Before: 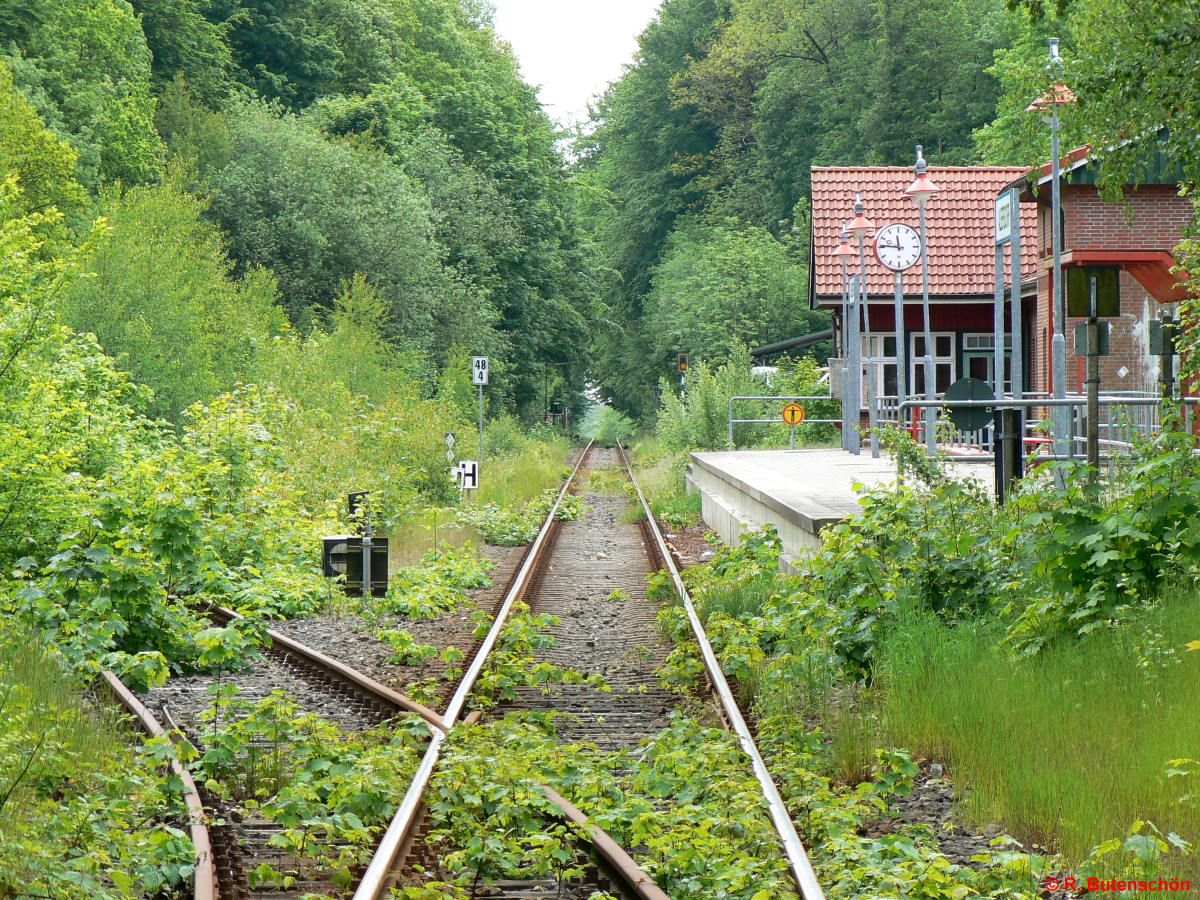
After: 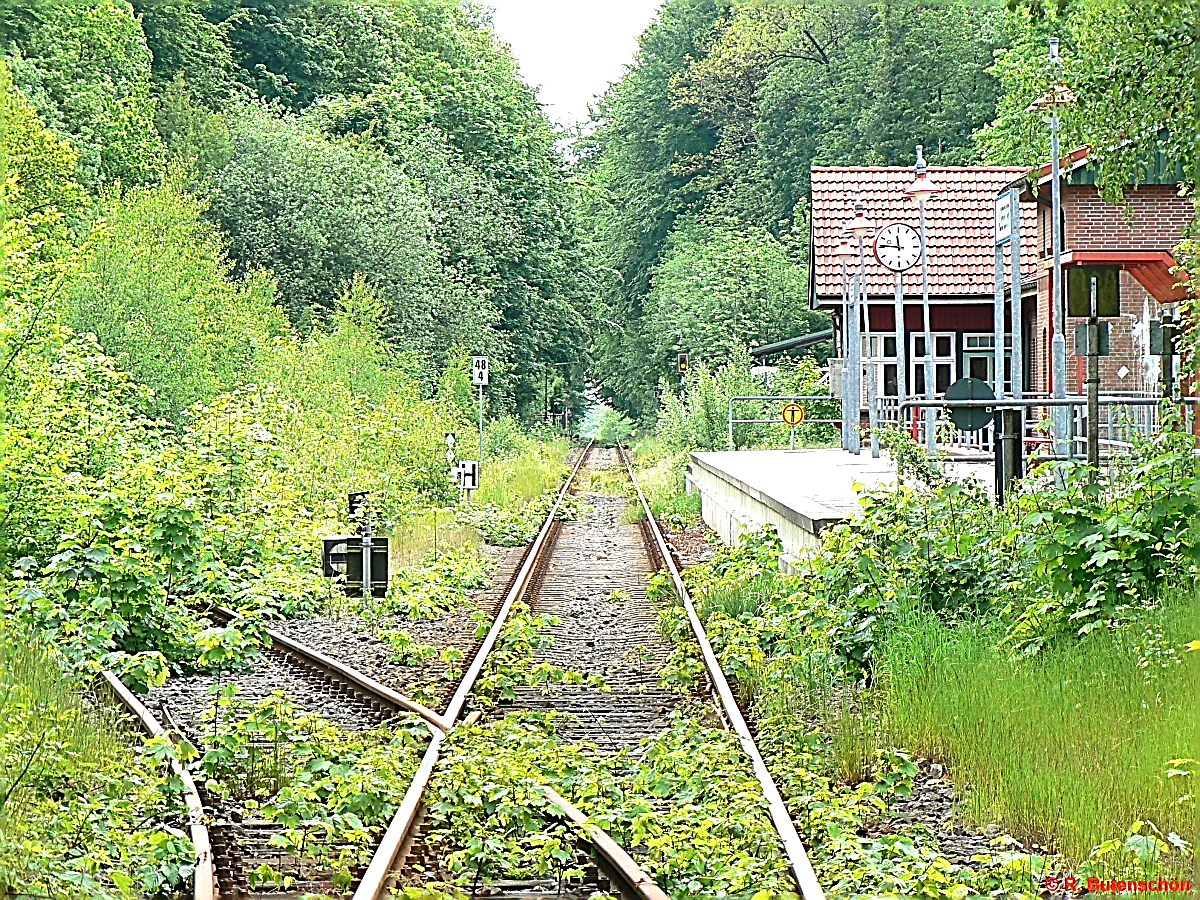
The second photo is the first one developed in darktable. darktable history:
exposure: black level correction -0.002, exposure 0.708 EV, compensate highlight preservation false
tone equalizer: on, module defaults
sharpen: amount 1.991
